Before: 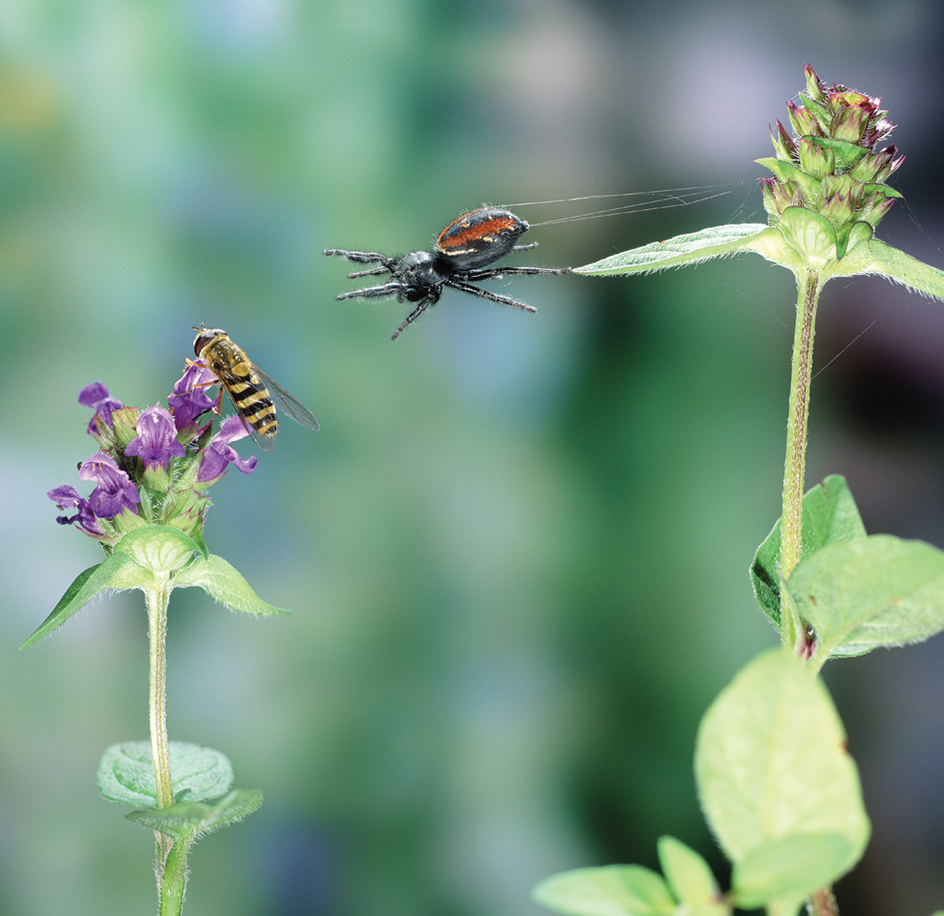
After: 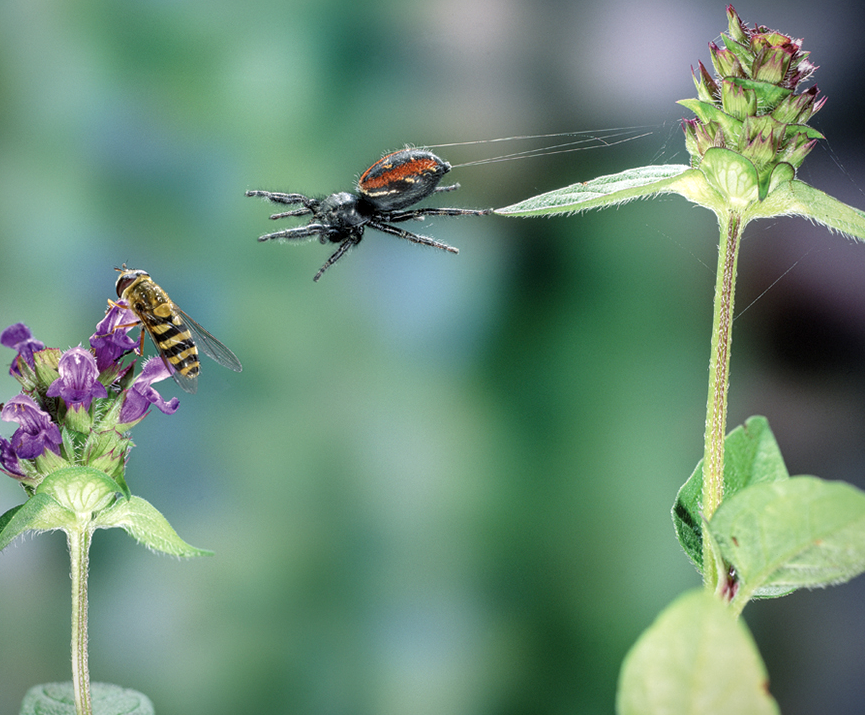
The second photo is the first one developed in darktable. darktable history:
crop: left 8.367%, top 6.542%, bottom 15.359%
vignetting: fall-off start 88.57%, fall-off radius 43.05%, brightness -0.381, saturation 0.014, width/height ratio 1.168, unbound false
shadows and highlights: low approximation 0.01, soften with gaussian
local contrast: on, module defaults
